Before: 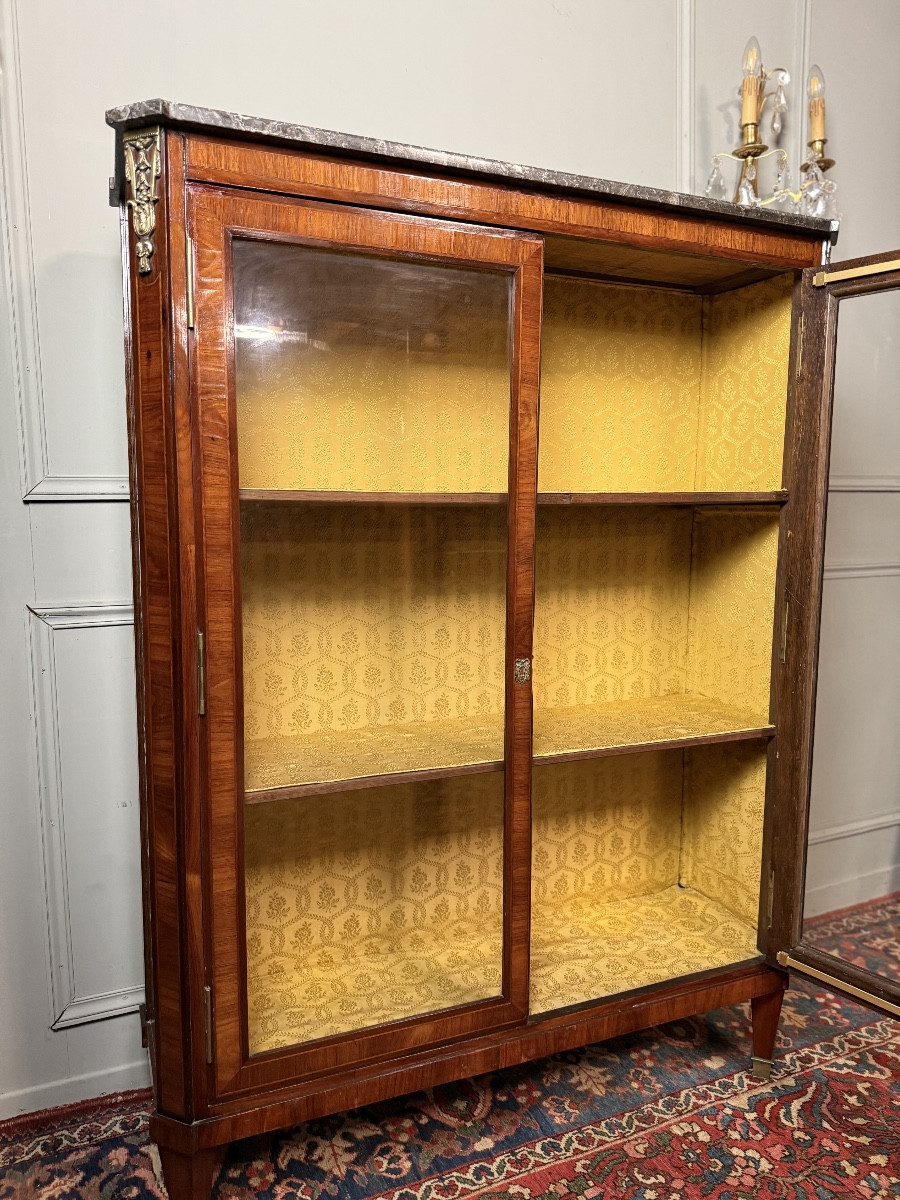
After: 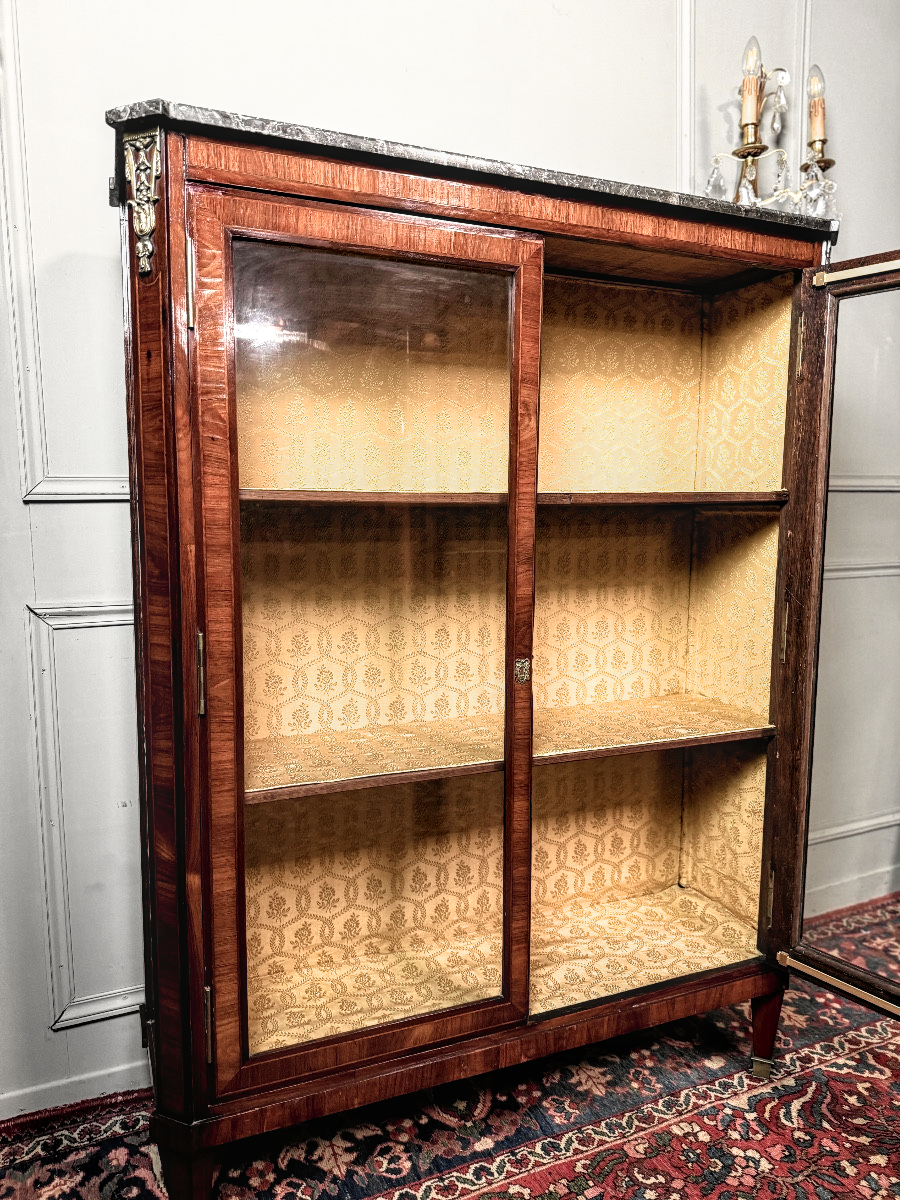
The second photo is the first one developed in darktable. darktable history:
tone curve: curves: ch0 [(0, 0.012) (0.056, 0.046) (0.218, 0.213) (0.606, 0.62) (0.82, 0.846) (1, 1)]; ch1 [(0, 0) (0.226, 0.261) (0.403, 0.437) (0.469, 0.472) (0.495, 0.499) (0.514, 0.504) (0.545, 0.555) (0.59, 0.598) (0.714, 0.733) (1, 1)]; ch2 [(0, 0) (0.269, 0.299) (0.459, 0.45) (0.498, 0.499) (0.523, 0.512) (0.568, 0.558) (0.634, 0.617) (0.702, 0.662) (0.781, 0.775) (1, 1)], color space Lab, independent channels, preserve colors none
filmic rgb: black relative exposure -8.28 EV, white relative exposure 2.2 EV, target white luminance 99.997%, hardness 7.08, latitude 75.69%, contrast 1.317, highlights saturation mix -2.74%, shadows ↔ highlights balance 29.87%, iterations of high-quality reconstruction 0, contrast in shadows safe
local contrast: on, module defaults
